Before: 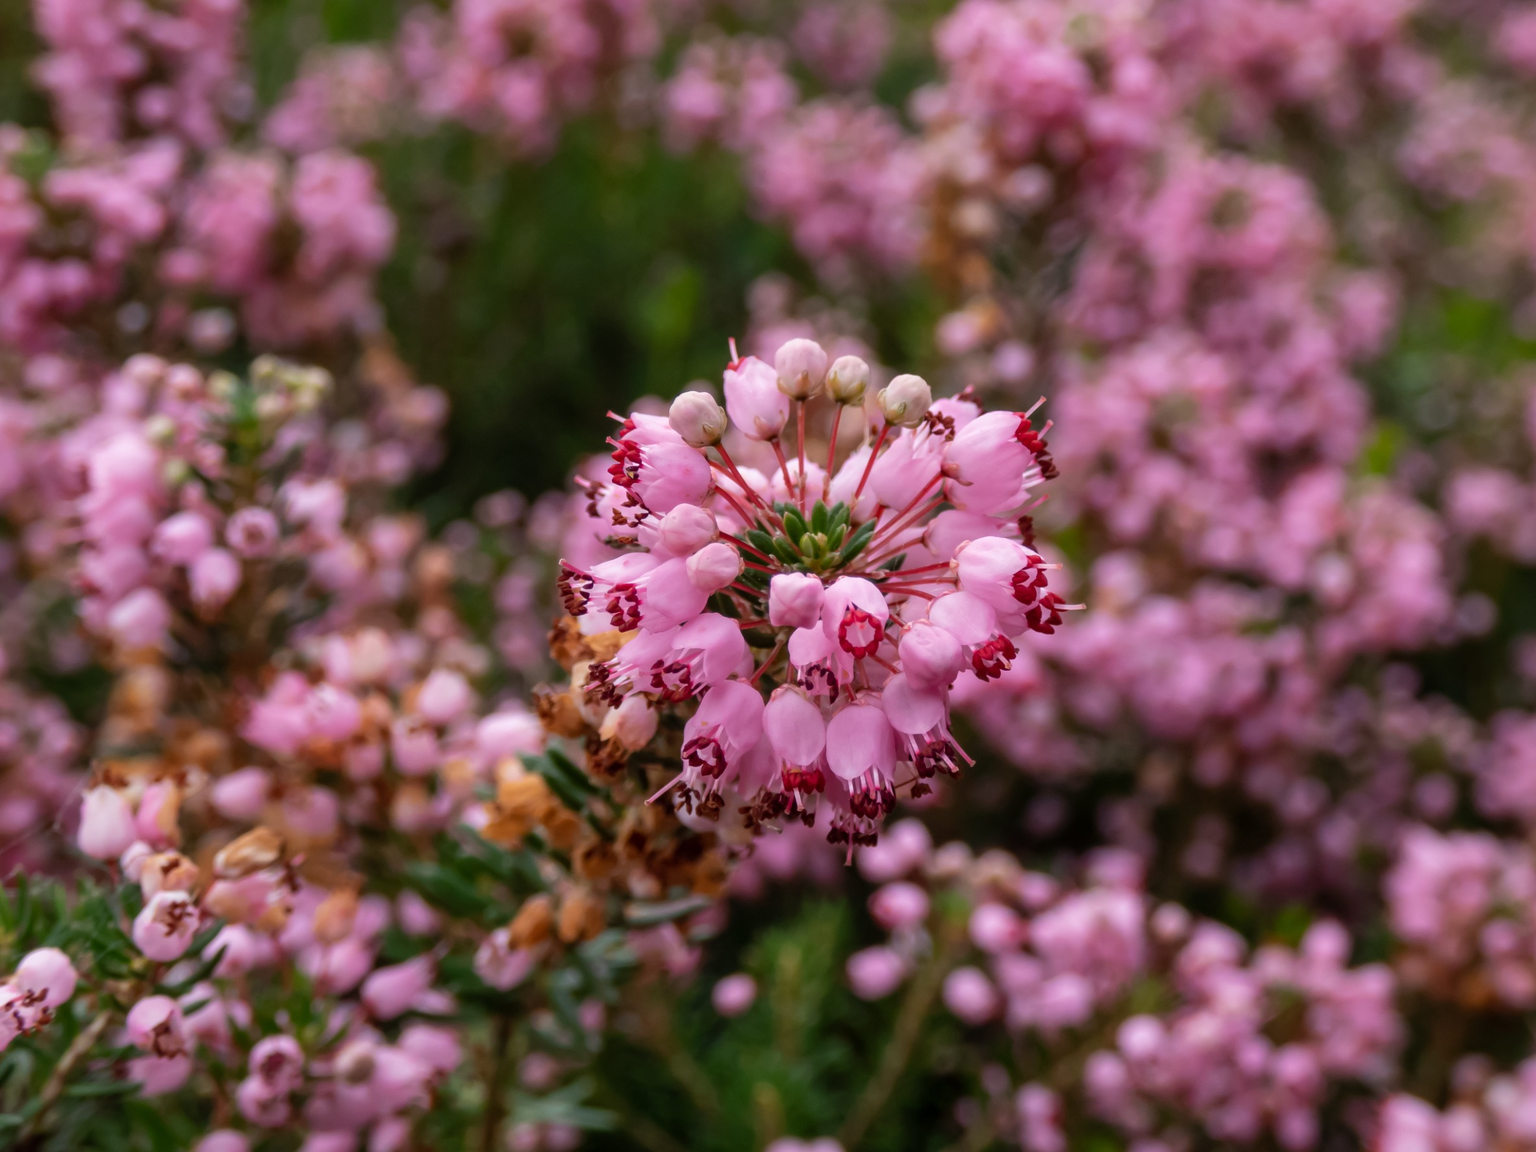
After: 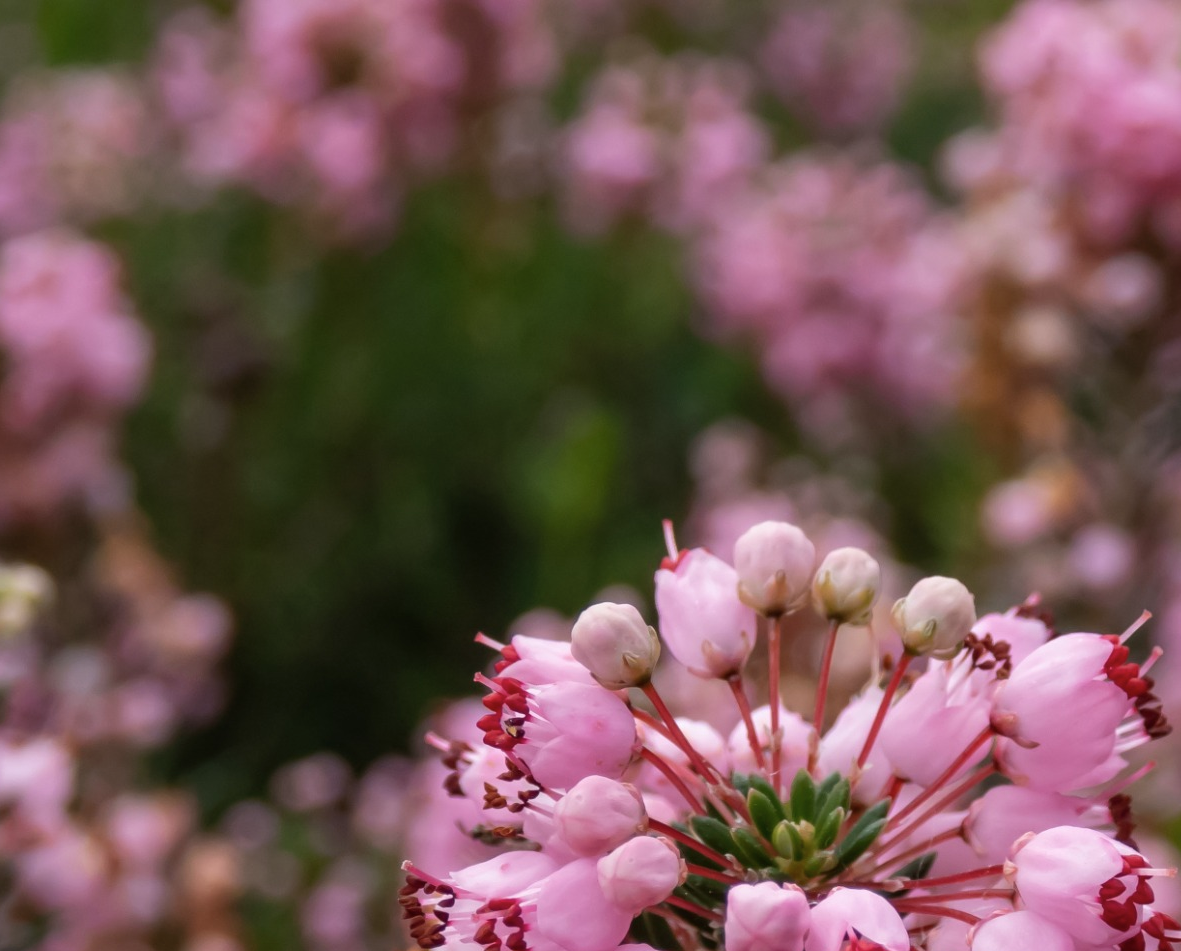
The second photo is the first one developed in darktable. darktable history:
contrast brightness saturation: saturation -0.093
crop: left 19.449%, right 30.588%, bottom 46.373%
